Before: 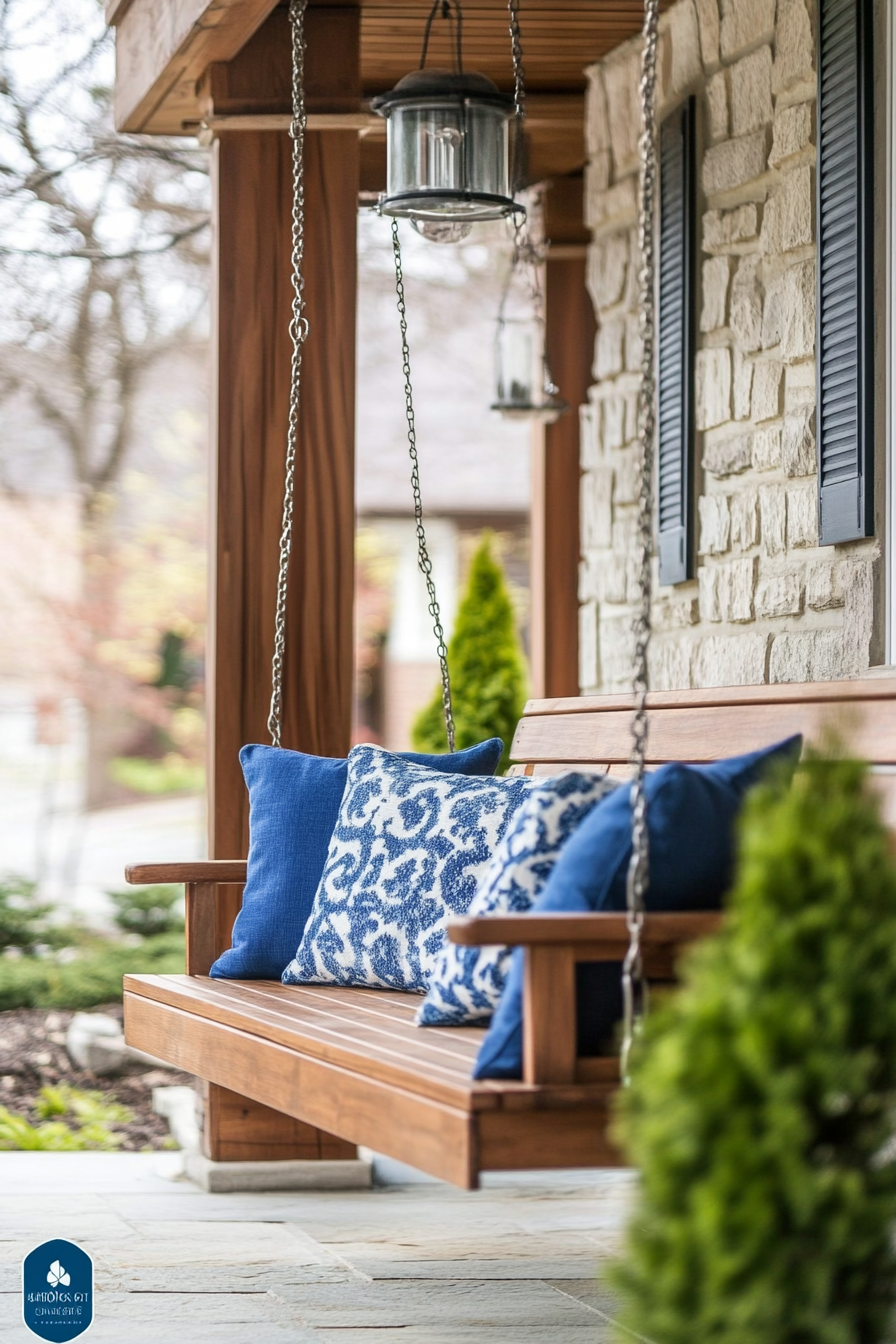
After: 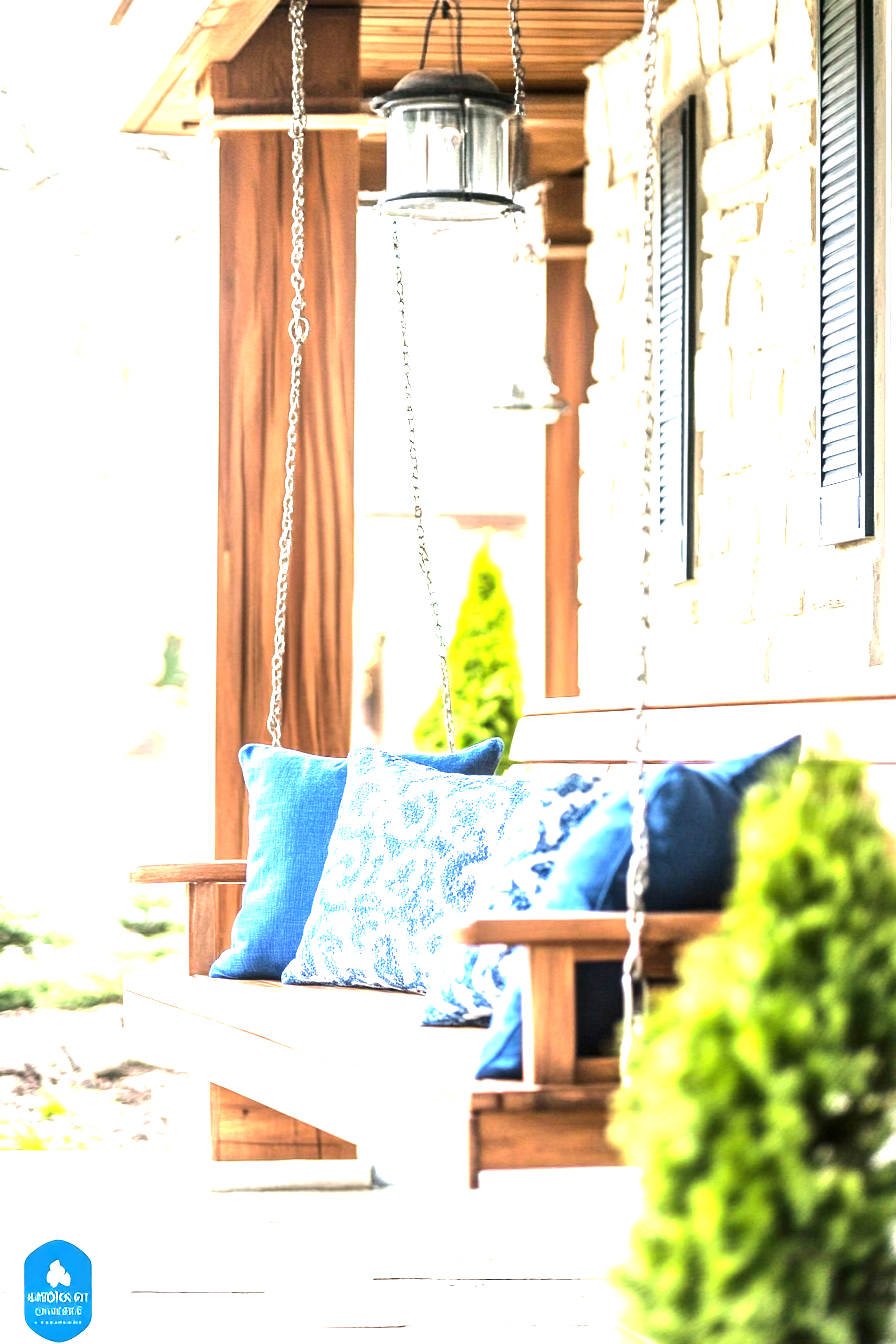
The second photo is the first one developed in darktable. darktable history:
exposure: black level correction 0, exposure 2.088 EV, compensate exposure bias true, compensate highlight preservation false
tone equalizer: -8 EV -0.75 EV, -7 EV -0.7 EV, -6 EV -0.6 EV, -5 EV -0.4 EV, -3 EV 0.4 EV, -2 EV 0.6 EV, -1 EV 0.7 EV, +0 EV 0.75 EV, edges refinement/feathering 500, mask exposure compensation -1.57 EV, preserve details no
